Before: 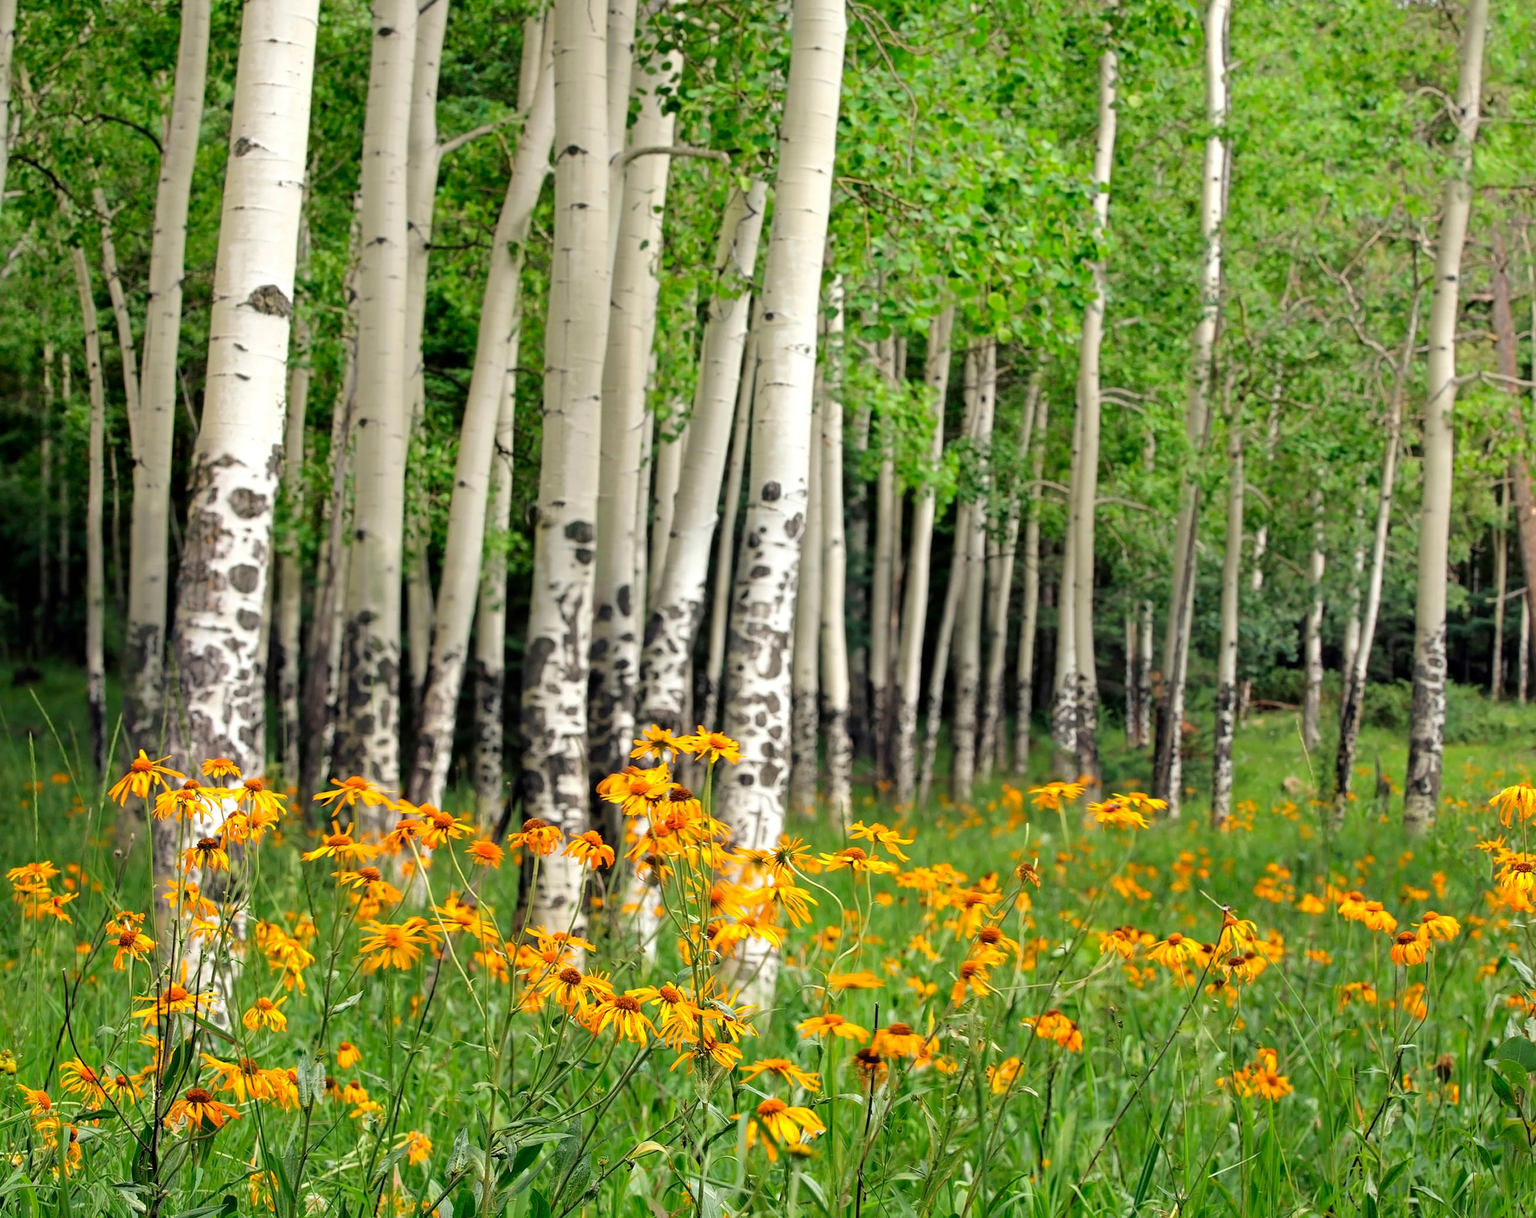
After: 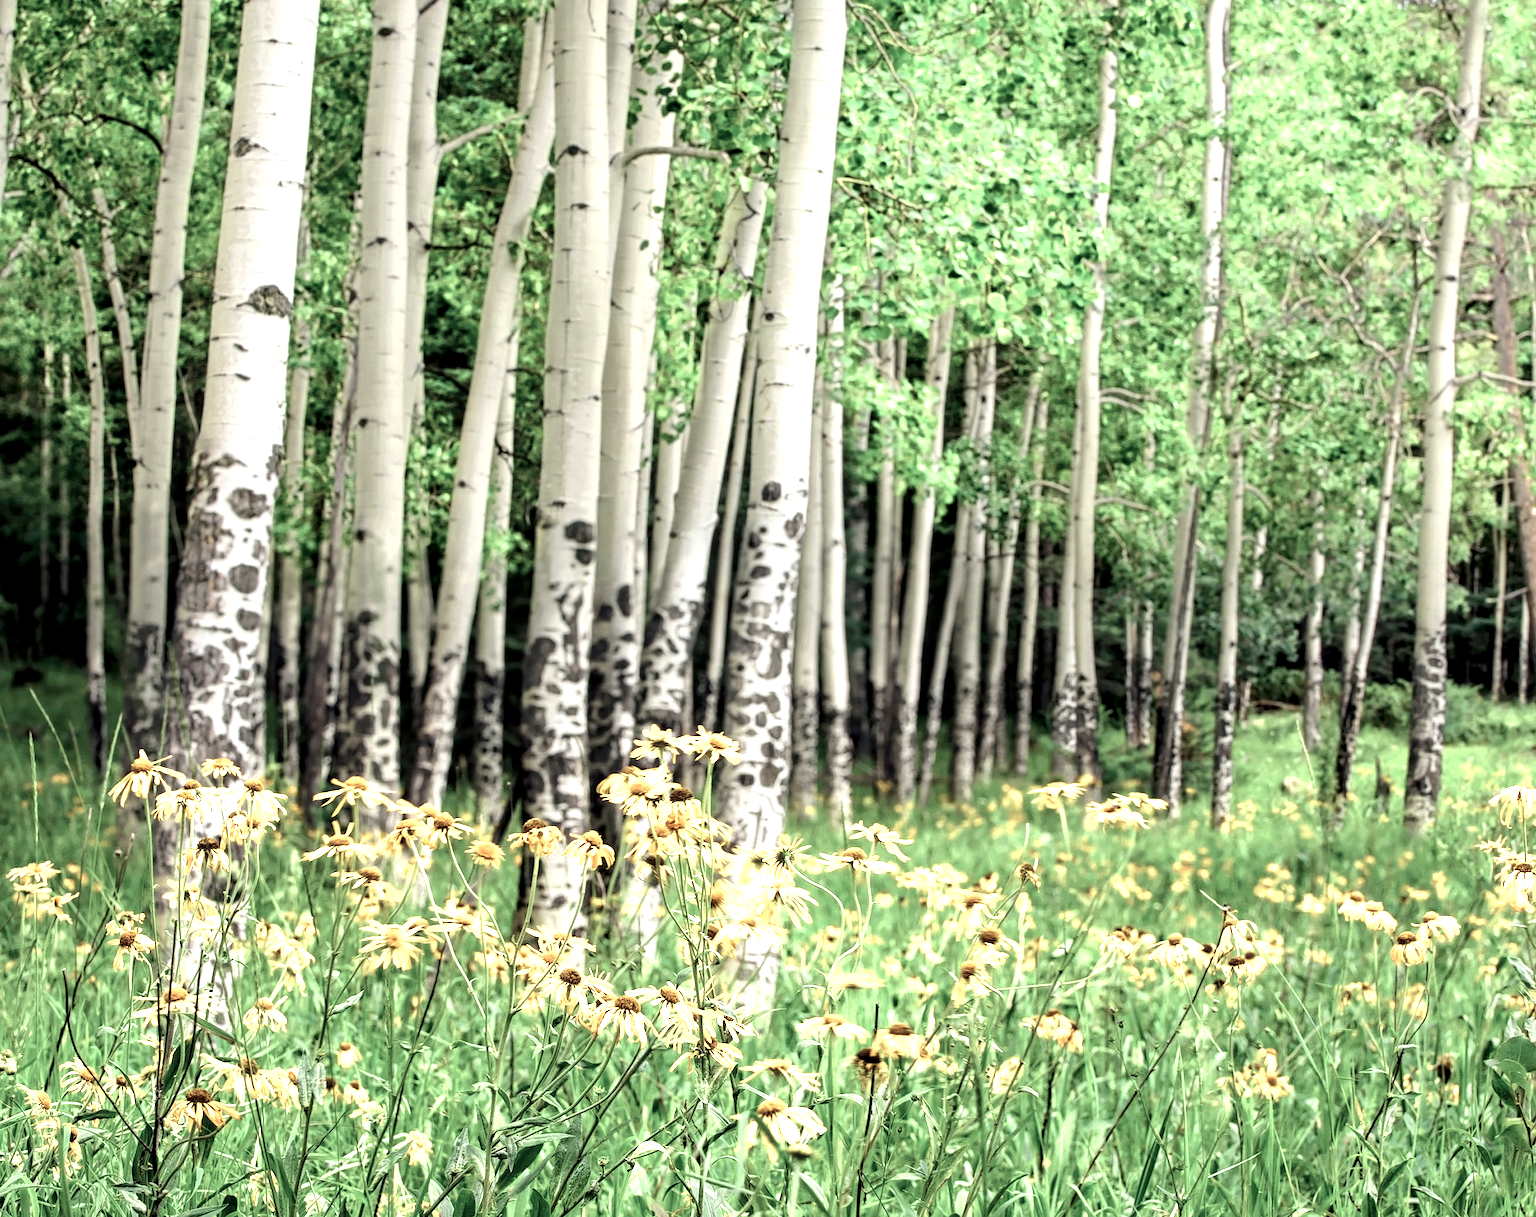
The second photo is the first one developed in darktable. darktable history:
local contrast: detail 130%
color balance rgb: linear chroma grading › global chroma 15%, perceptual saturation grading › global saturation 30%
color zones: curves: ch0 [(0.25, 0.667) (0.758, 0.368)]; ch1 [(0.215, 0.245) (0.761, 0.373)]; ch2 [(0.247, 0.554) (0.761, 0.436)]
